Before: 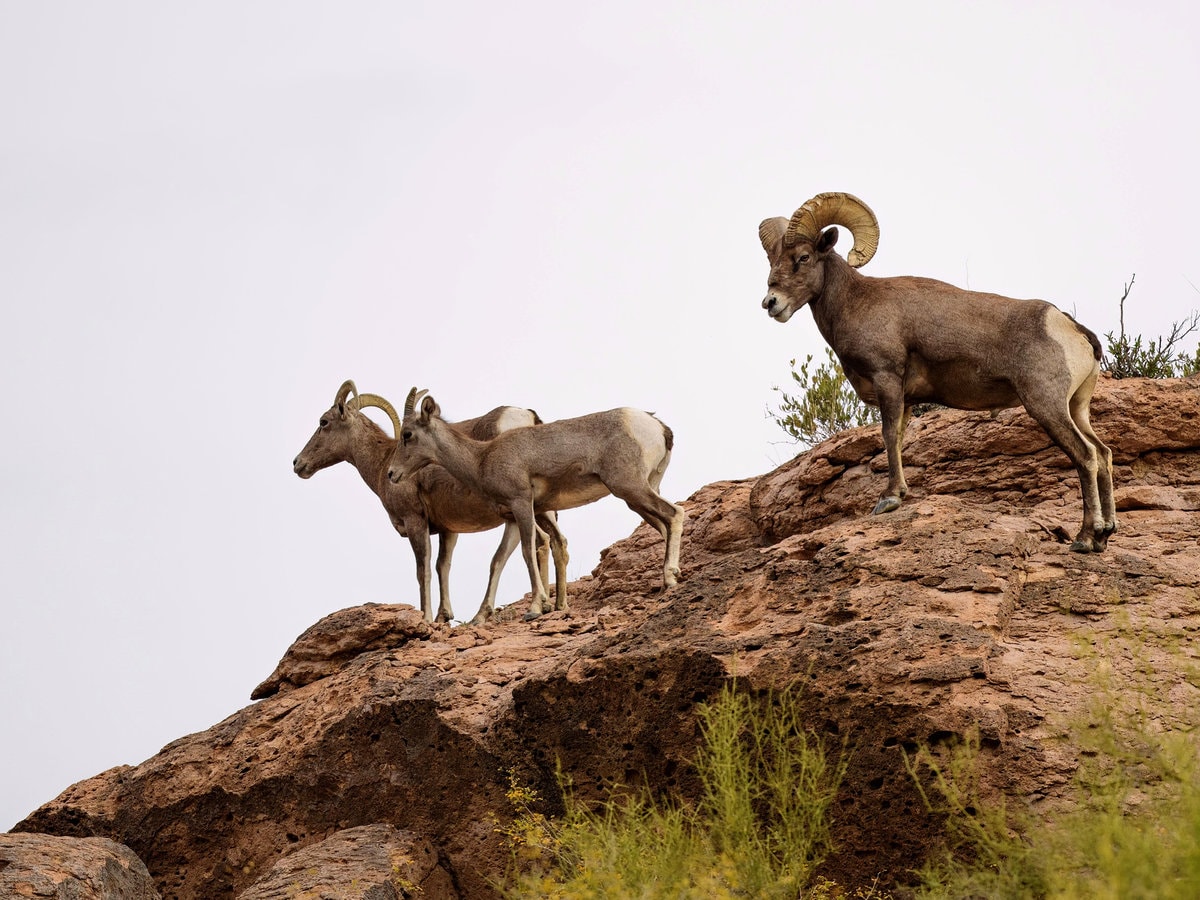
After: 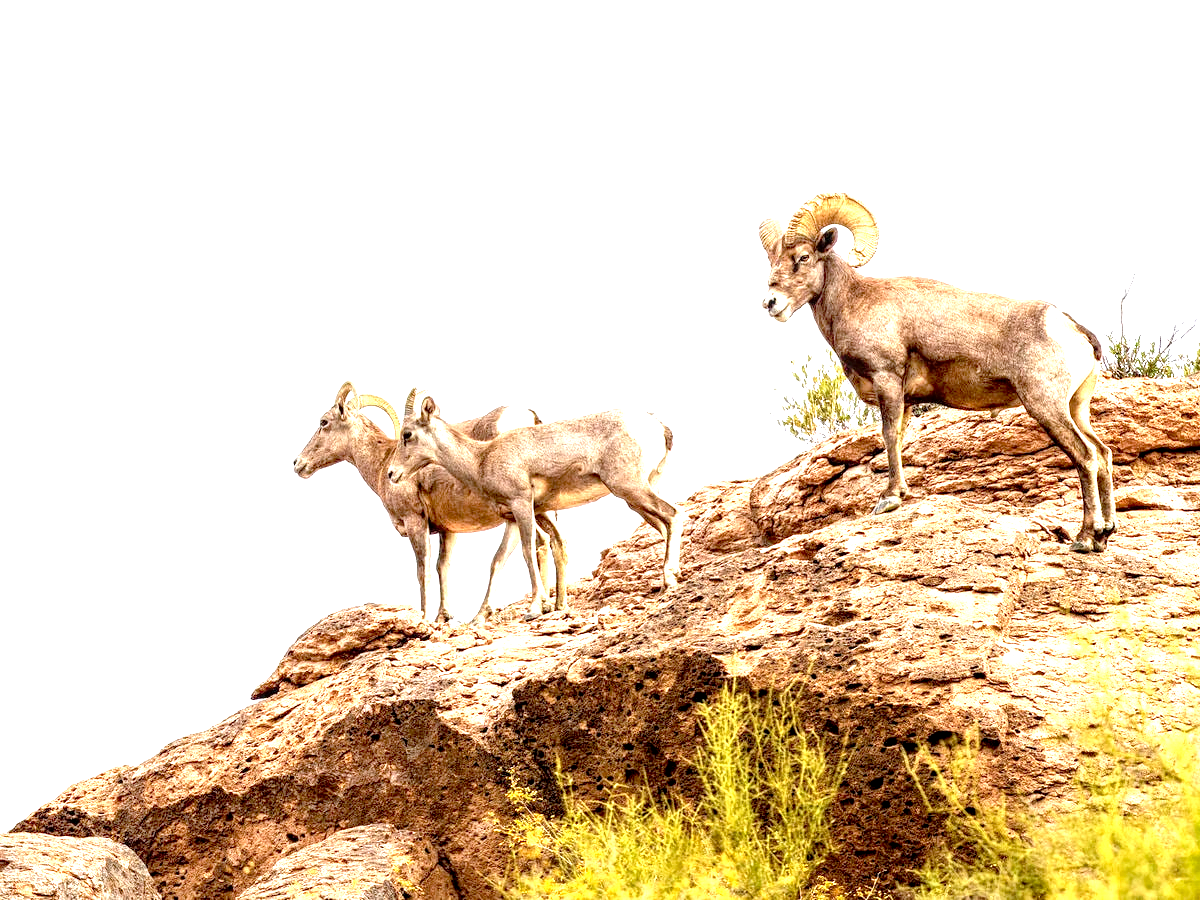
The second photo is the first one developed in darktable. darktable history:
local contrast: on, module defaults
exposure: black level correction 0.005, exposure 2.084 EV, compensate exposure bias true, compensate highlight preservation false
